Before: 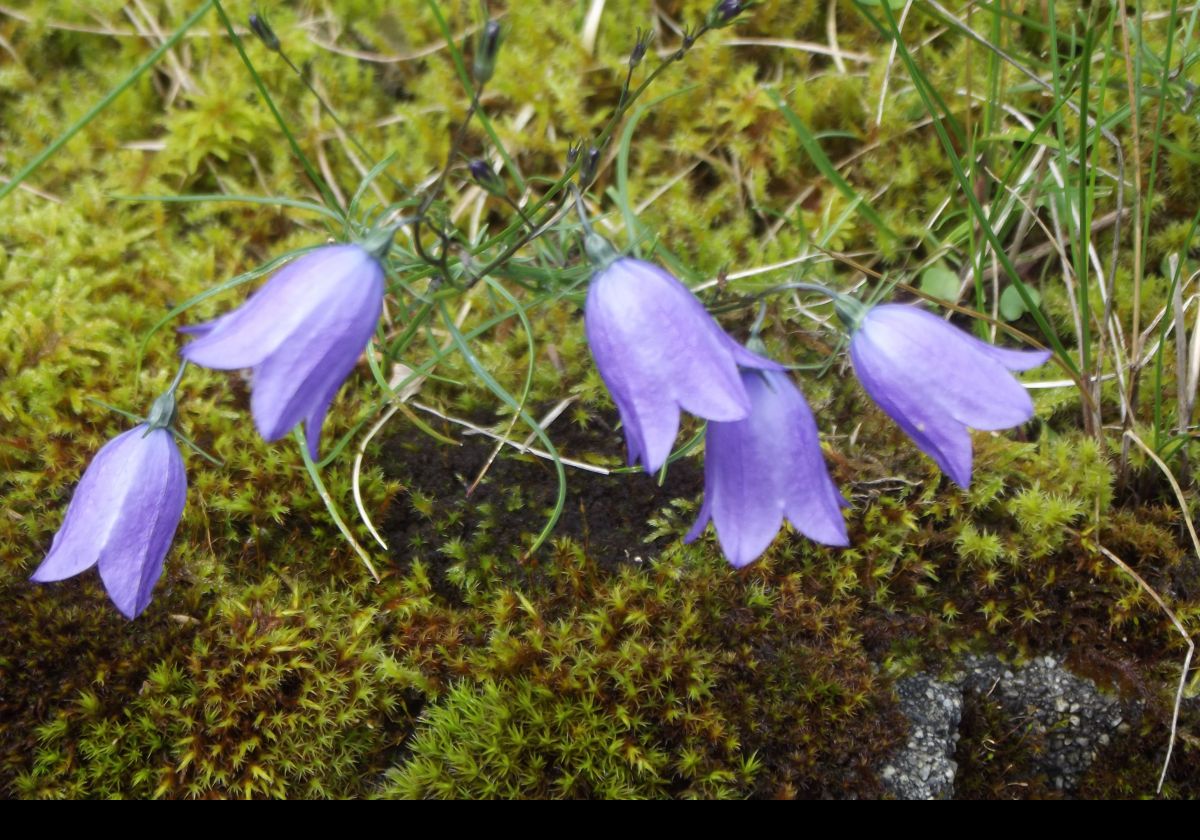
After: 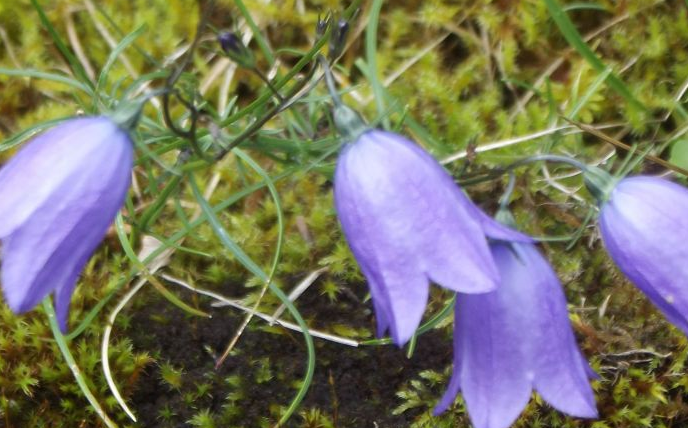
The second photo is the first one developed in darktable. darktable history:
crop: left 20.968%, top 15.314%, right 21.643%, bottom 33.672%
